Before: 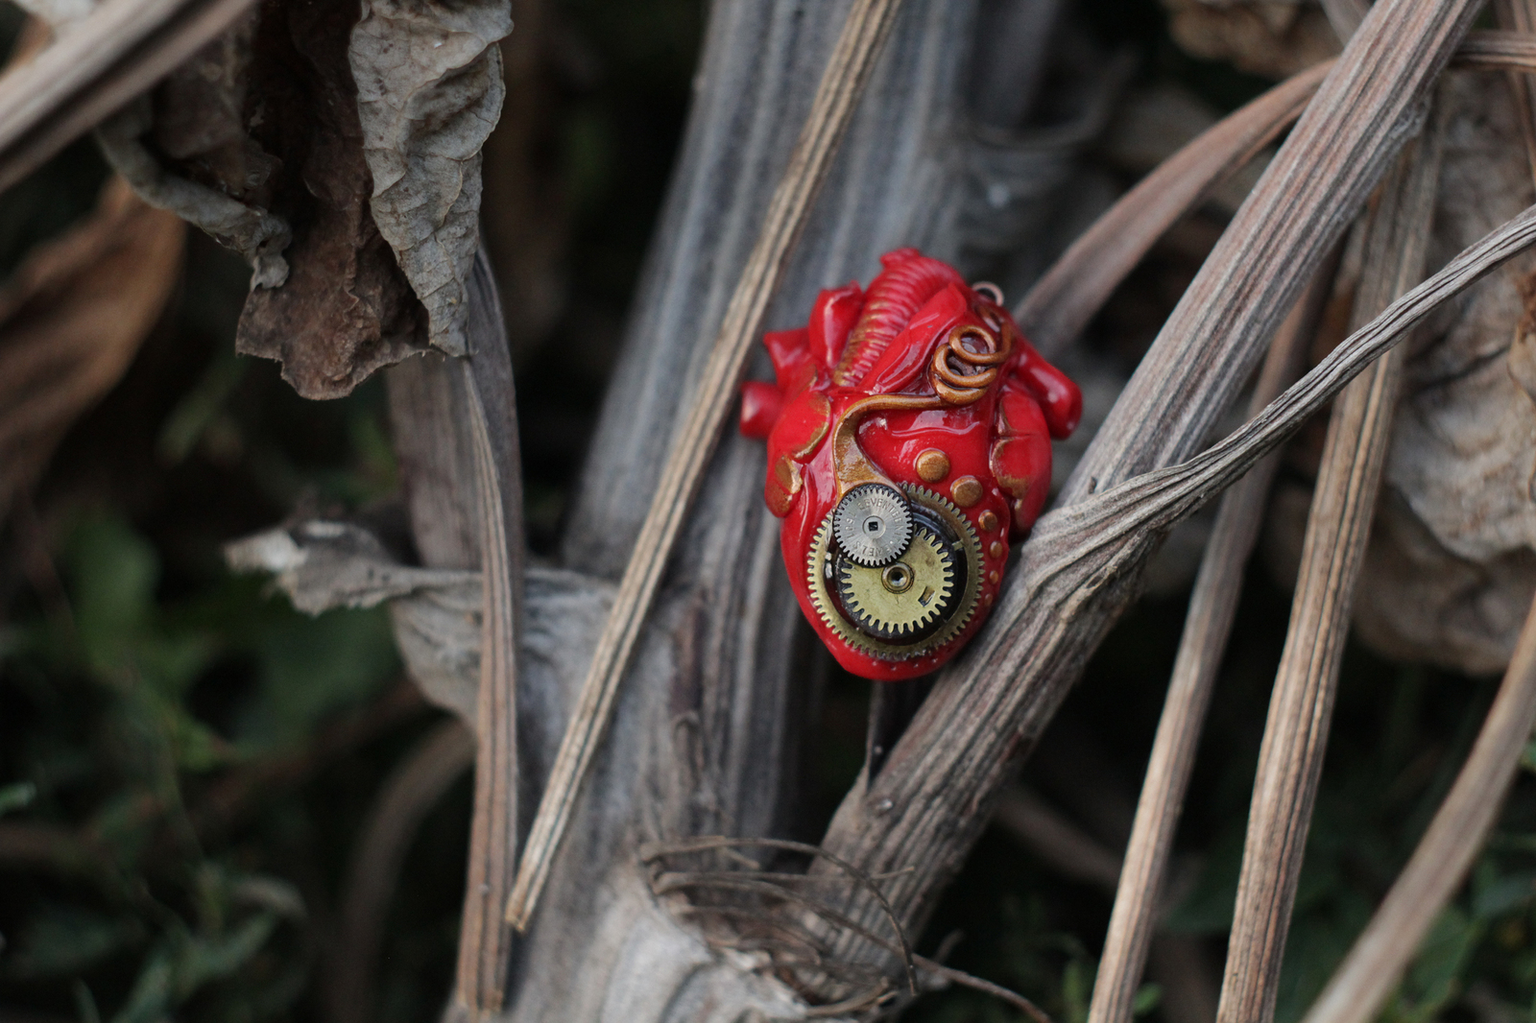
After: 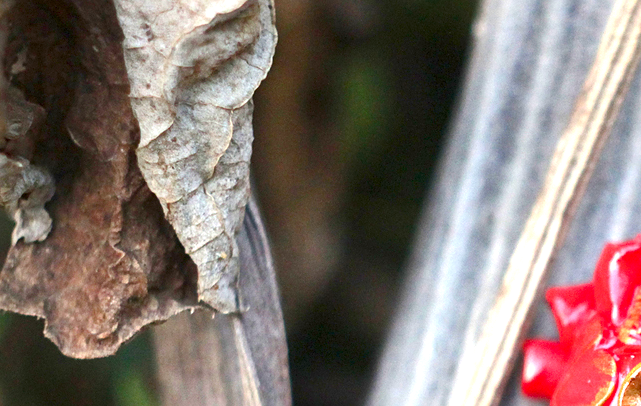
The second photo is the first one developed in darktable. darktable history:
crop: left 15.568%, top 5.462%, right 44.344%, bottom 56.45%
sharpen: amount 0.217
base curve: curves: ch0 [(0, 0) (0.472, 0.508) (1, 1)]
color balance rgb: perceptual saturation grading › global saturation 20%, perceptual saturation grading › highlights -24.788%, perceptual saturation grading › shadows 25.433%, global vibrance 25.017%
exposure: exposure 1.999 EV, compensate highlight preservation false
